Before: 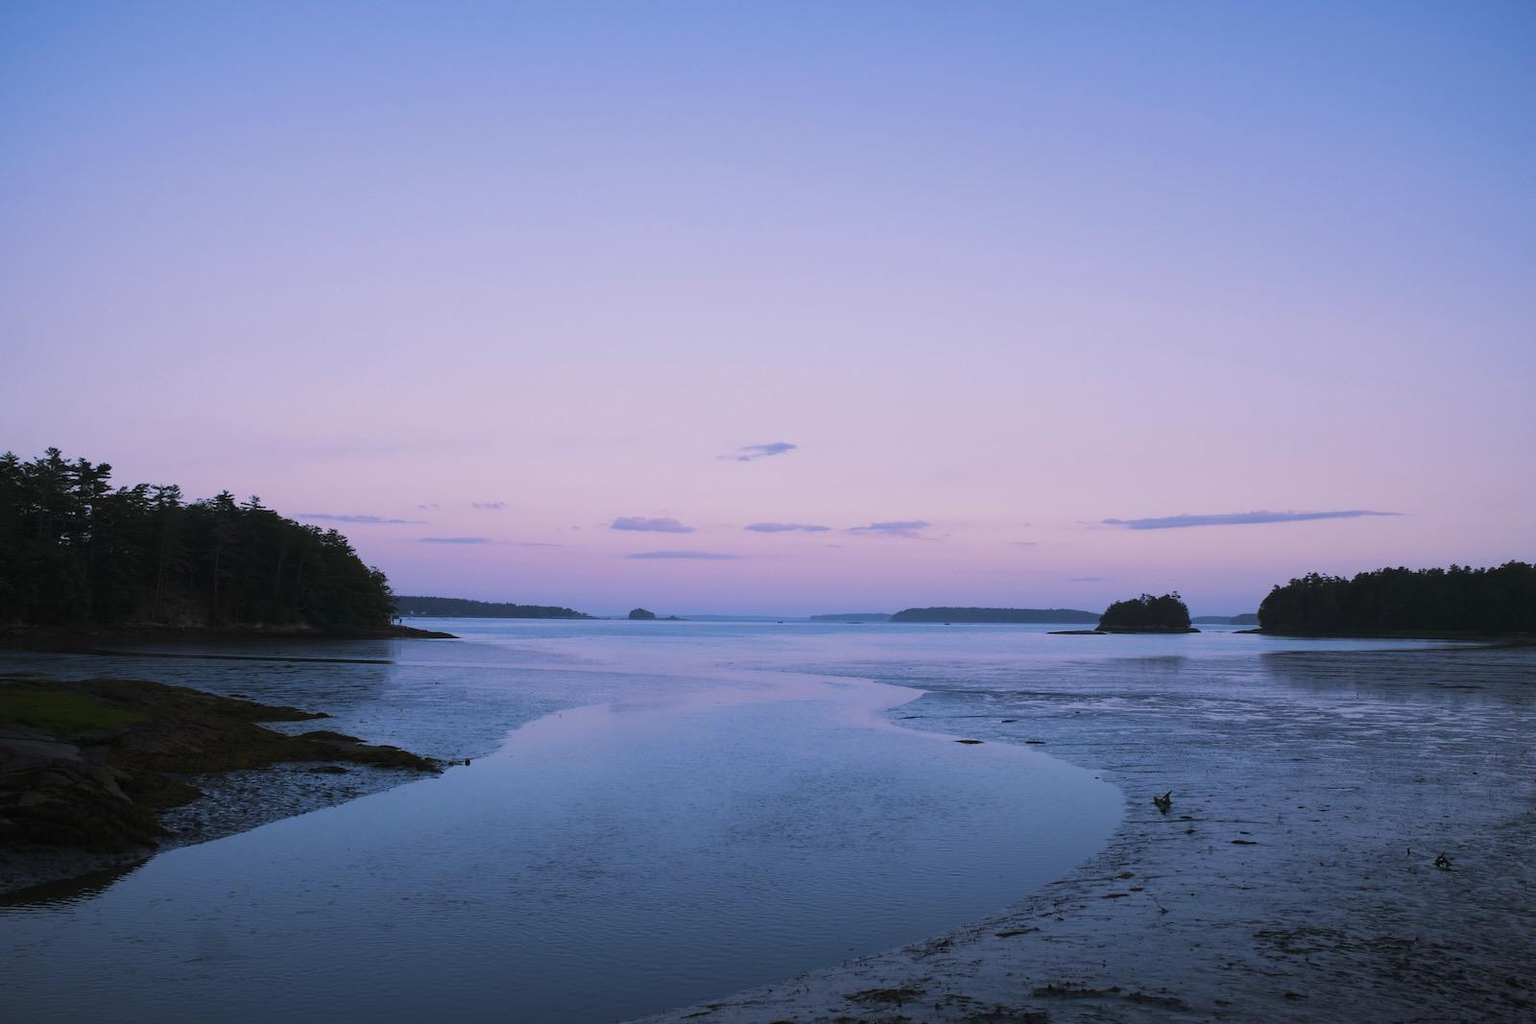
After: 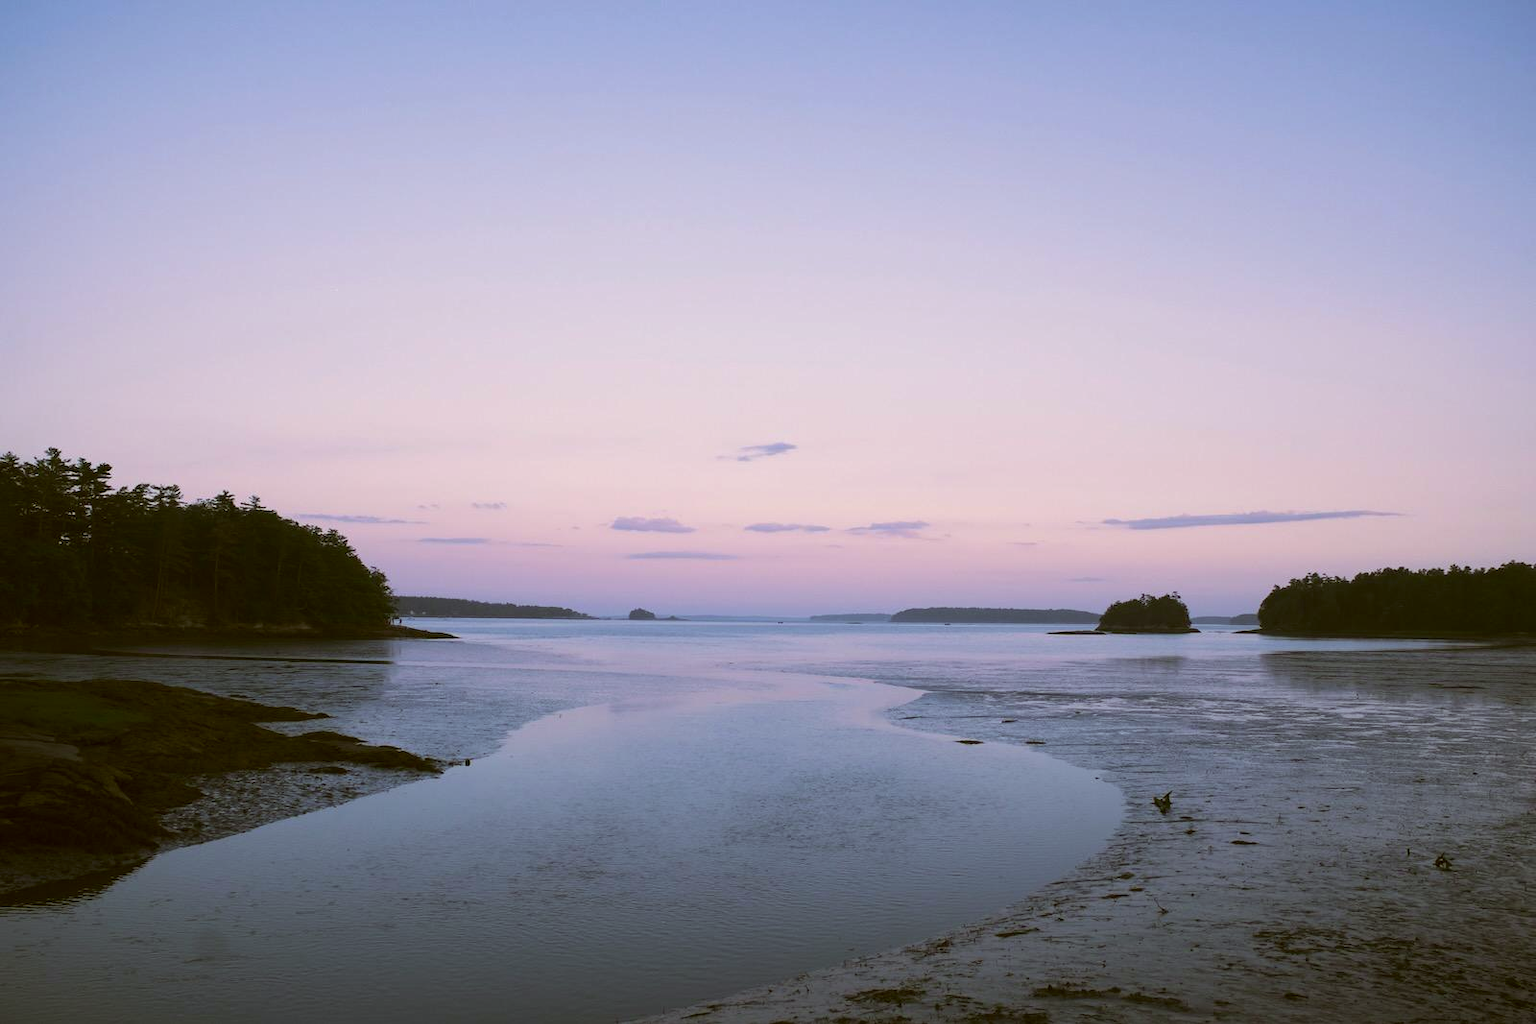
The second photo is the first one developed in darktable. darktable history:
color correction: highlights a* -1.72, highlights b* 10.03, shadows a* 0.801, shadows b* 19.92
exposure: exposure 1 EV, compensate exposure bias true, compensate highlight preservation false
